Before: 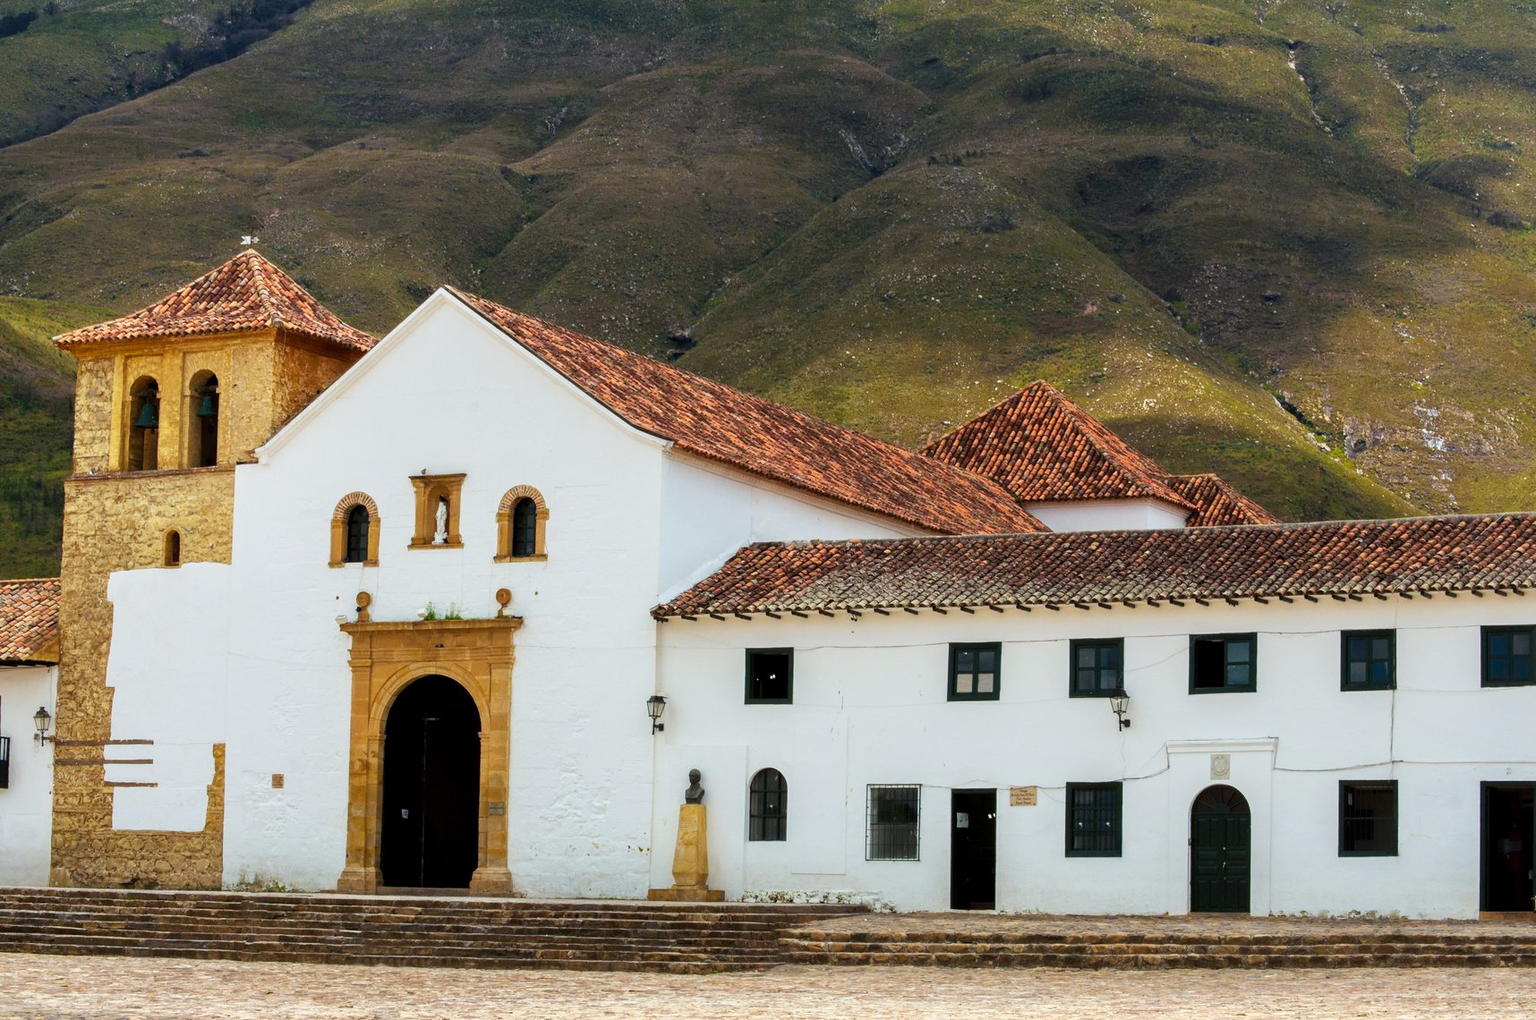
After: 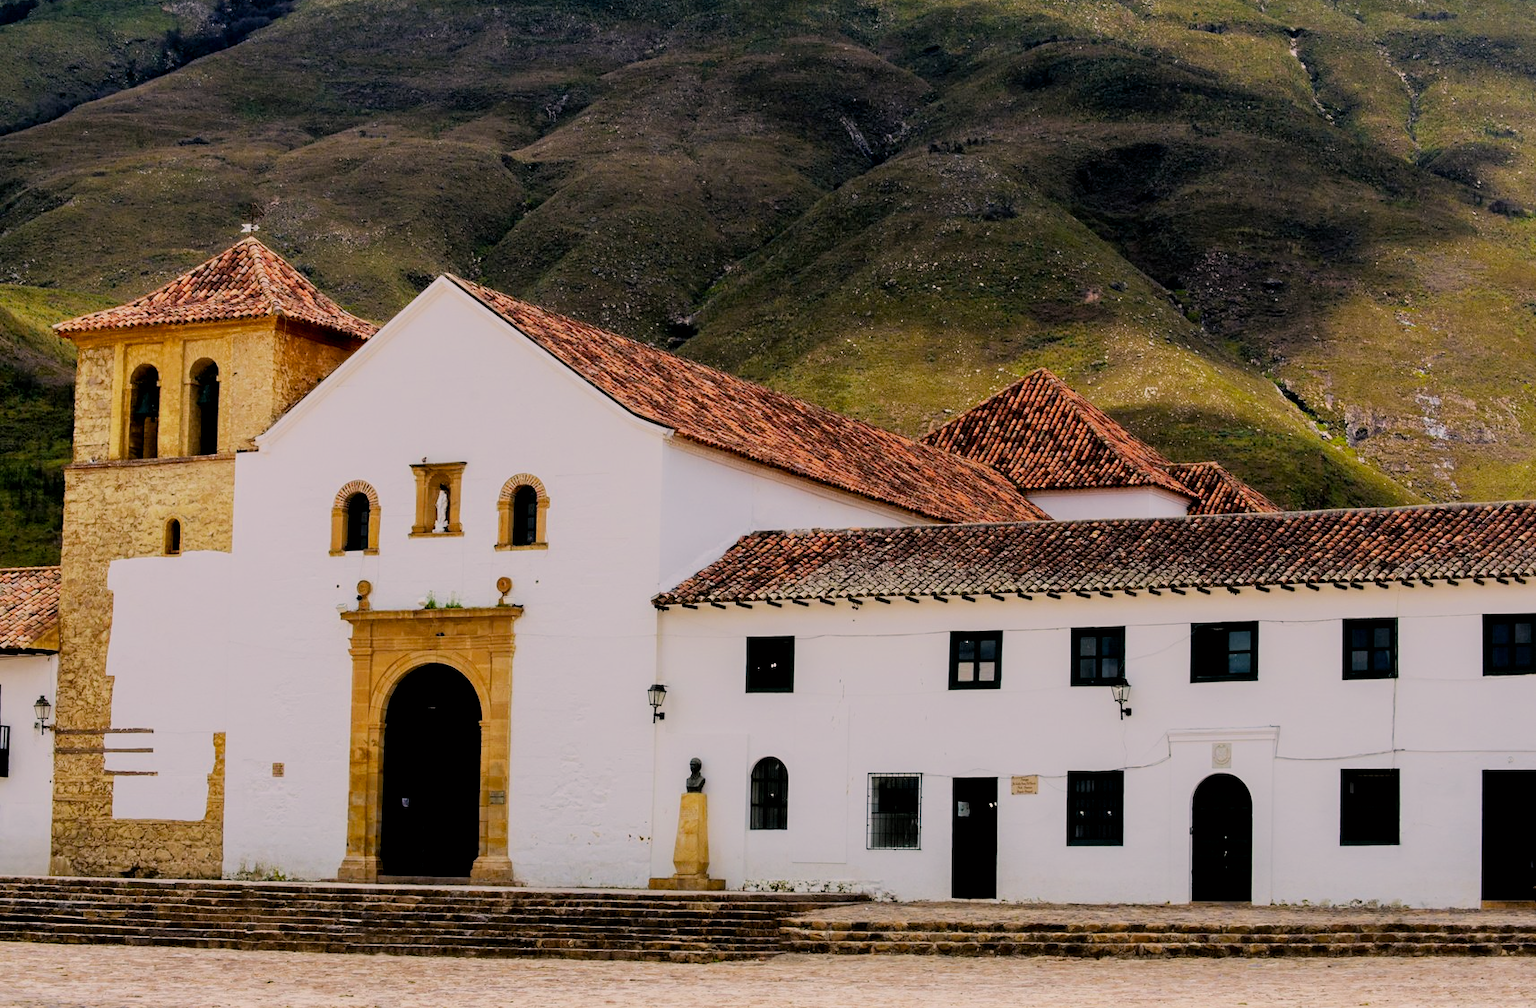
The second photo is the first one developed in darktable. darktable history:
color correction: highlights a* 11.35, highlights b* 11.52
exposure: black level correction 0.013, compensate highlight preservation false
filmic rgb: black relative exposure -9.33 EV, white relative exposure 6.75 EV, hardness 3.1, contrast 1.055
color calibration: illuminant custom, x 0.368, y 0.373, temperature 4332.81 K
crop: top 1.28%, right 0.075%
tone equalizer: edges refinement/feathering 500, mask exposure compensation -1.57 EV, preserve details no
sharpen: radius 5.298, amount 0.314, threshold 26.41
